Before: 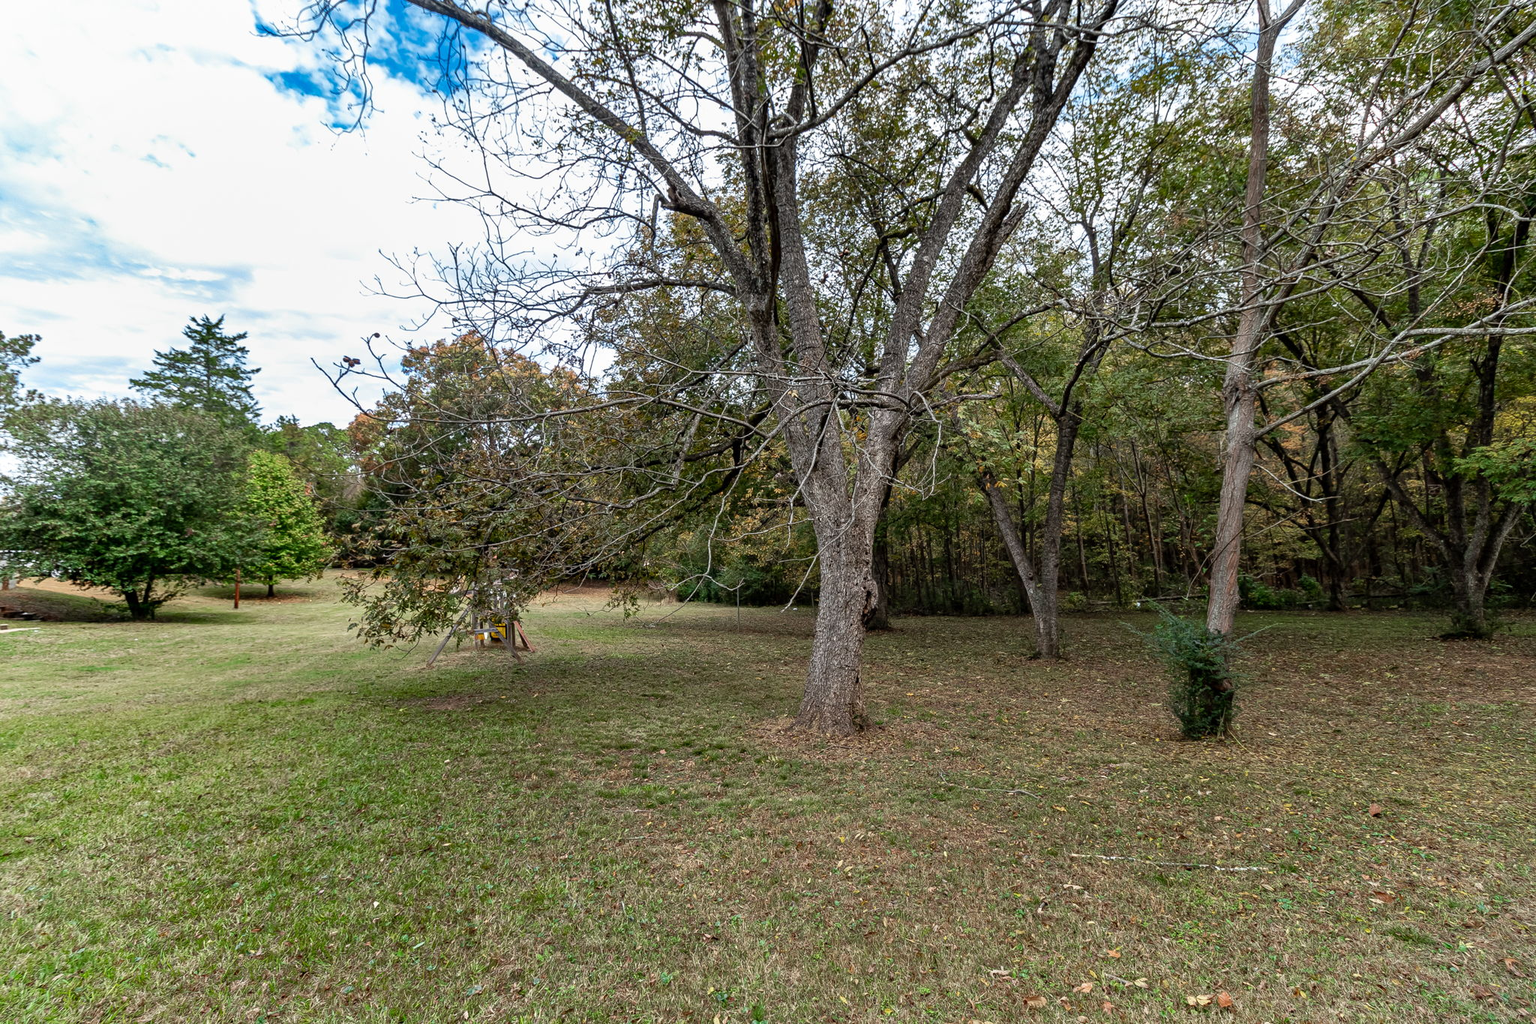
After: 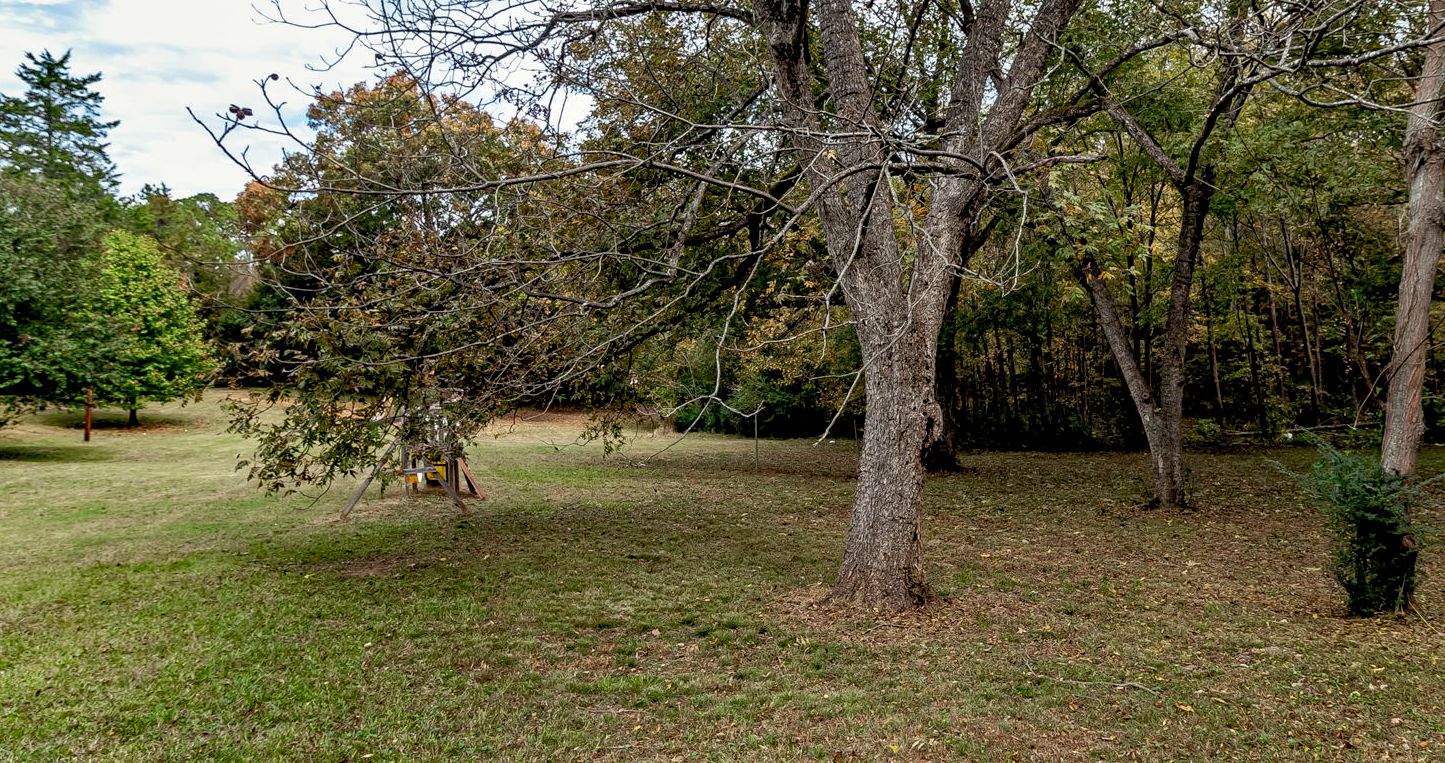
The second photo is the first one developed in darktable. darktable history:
color balance rgb: power › chroma 0.667%, power › hue 60°, global offset › luminance -1.428%, perceptual saturation grading › global saturation -0.084%
crop: left 11.17%, top 27.136%, right 18.254%, bottom 16.957%
